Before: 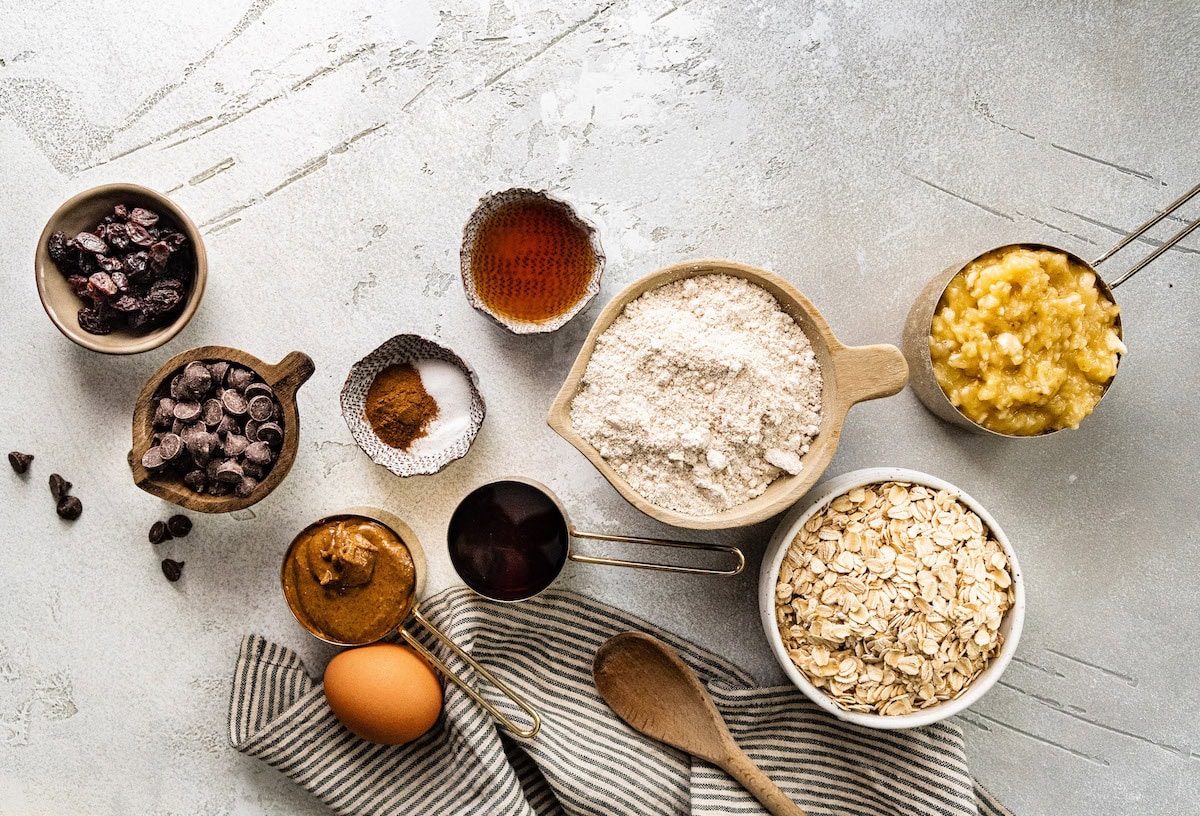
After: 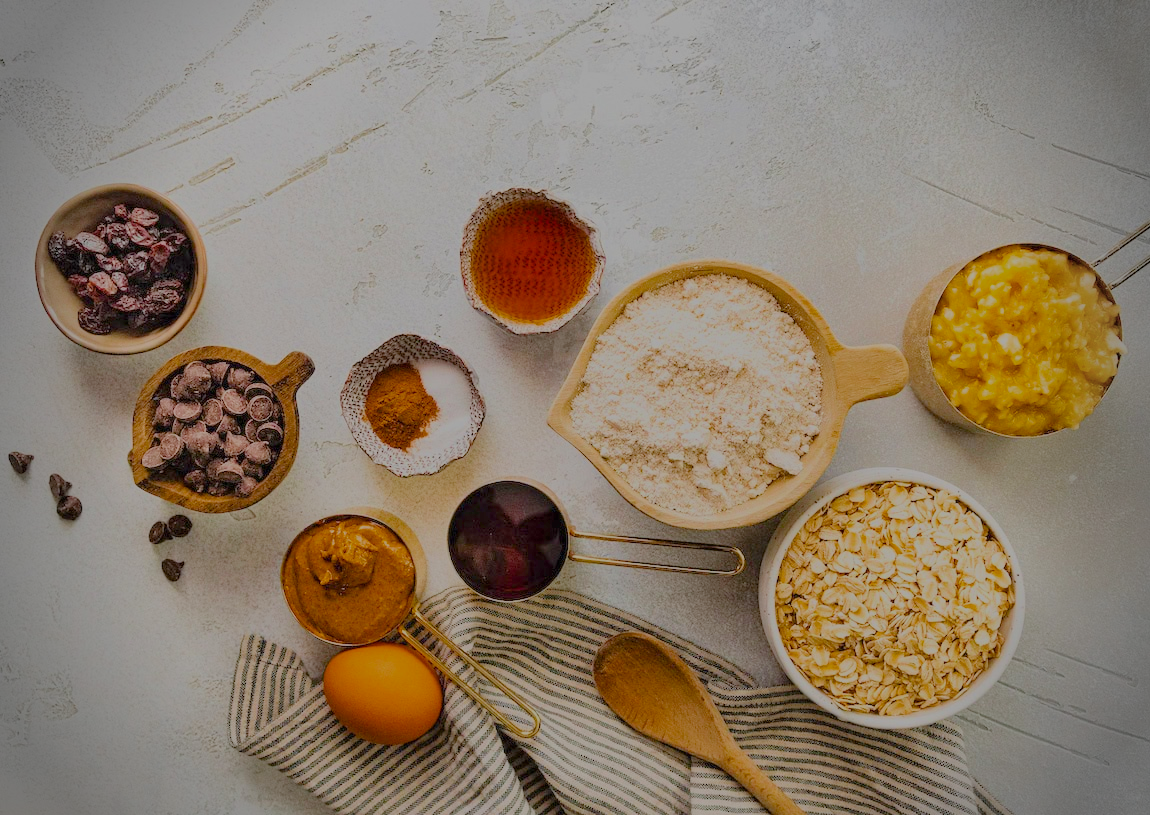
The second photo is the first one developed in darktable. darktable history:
vignetting: fall-off radius 31.48%, brightness -0.472
filmic rgb: black relative exposure -14 EV, white relative exposure 8 EV, threshold 3 EV, hardness 3.74, latitude 50%, contrast 0.5, color science v5 (2021), contrast in shadows safe, contrast in highlights safe, enable highlight reconstruction true
crop: right 4.126%, bottom 0.031%
color balance rgb: linear chroma grading › global chroma 15%, perceptual saturation grading › global saturation 30%
